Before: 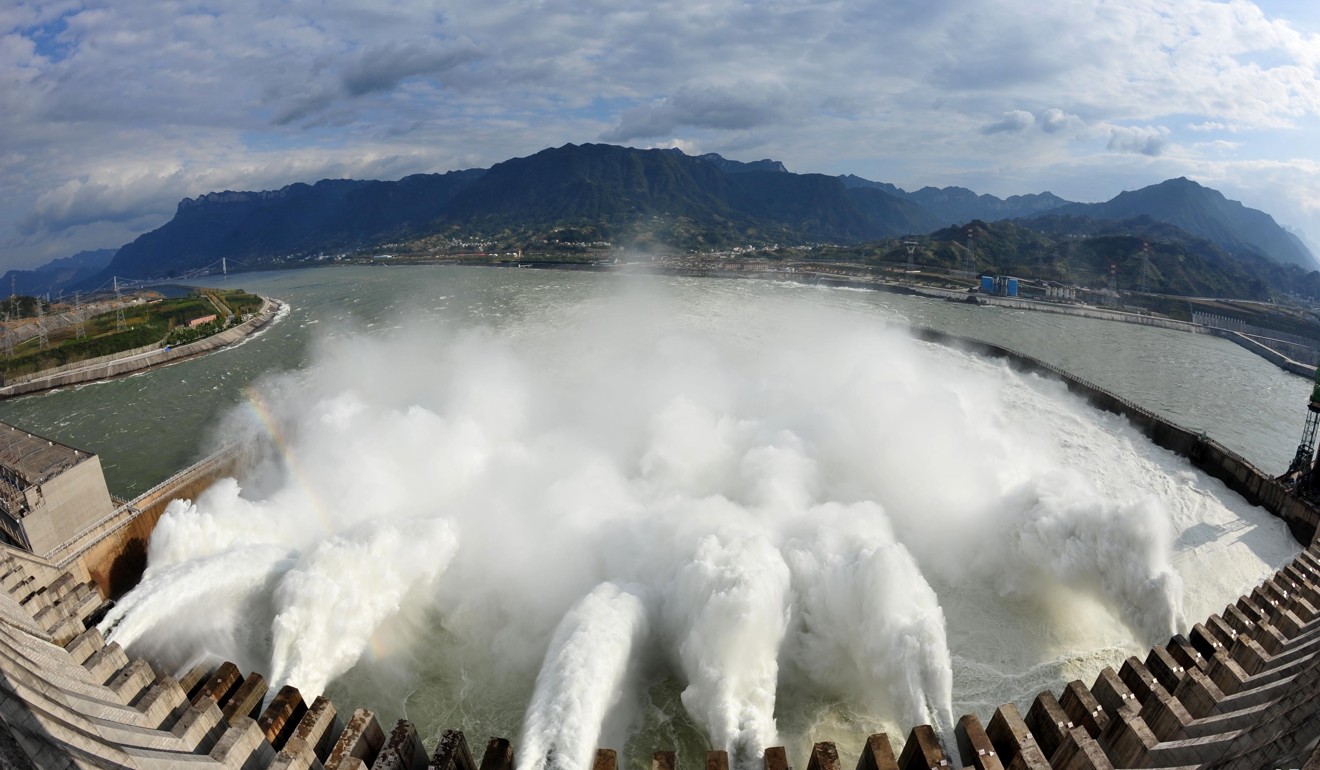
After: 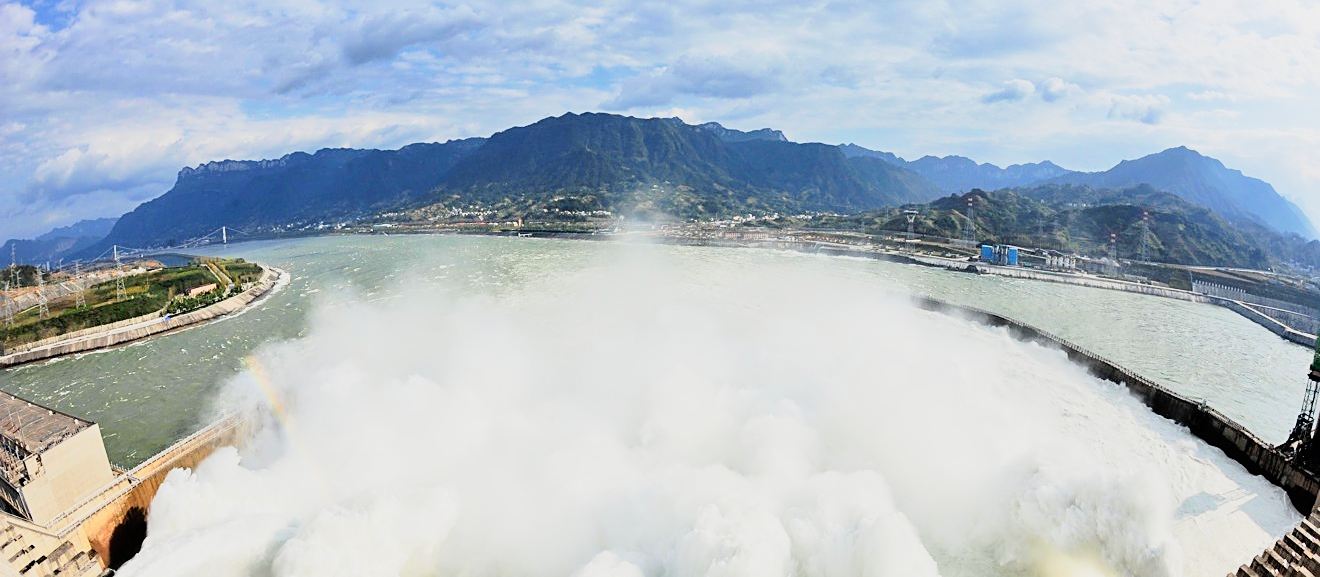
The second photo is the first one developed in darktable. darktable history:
tone equalizer: -7 EV 0.141 EV, -6 EV 0.621 EV, -5 EV 1.15 EV, -4 EV 1.35 EV, -3 EV 1.17 EV, -2 EV 0.6 EV, -1 EV 0.161 EV, edges refinement/feathering 500, mask exposure compensation -1.57 EV, preserve details guided filter
sharpen: on, module defaults
local contrast: mode bilateral grid, contrast 100, coarseness 100, detail 91%, midtone range 0.2
filmic rgb: black relative exposure -8.14 EV, white relative exposure 3.76 EV, threshold 3 EV, hardness 4.46, color science v6 (2022), enable highlight reconstruction true
tone curve: curves: ch0 [(0, 0) (0.105, 0.068) (0.181, 0.185) (0.28, 0.291) (0.384, 0.404) (0.485, 0.531) (0.638, 0.681) (0.795, 0.879) (1, 0.977)]; ch1 [(0, 0) (0.161, 0.092) (0.35, 0.33) (0.379, 0.401) (0.456, 0.469) (0.504, 0.5) (0.512, 0.514) (0.58, 0.597) (0.635, 0.646) (1, 1)]; ch2 [(0, 0) (0.371, 0.362) (0.437, 0.437) (0.5, 0.5) (0.53, 0.523) (0.56, 0.58) (0.622, 0.606) (1, 1)], preserve colors none
crop: top 4.064%, bottom 20.993%
